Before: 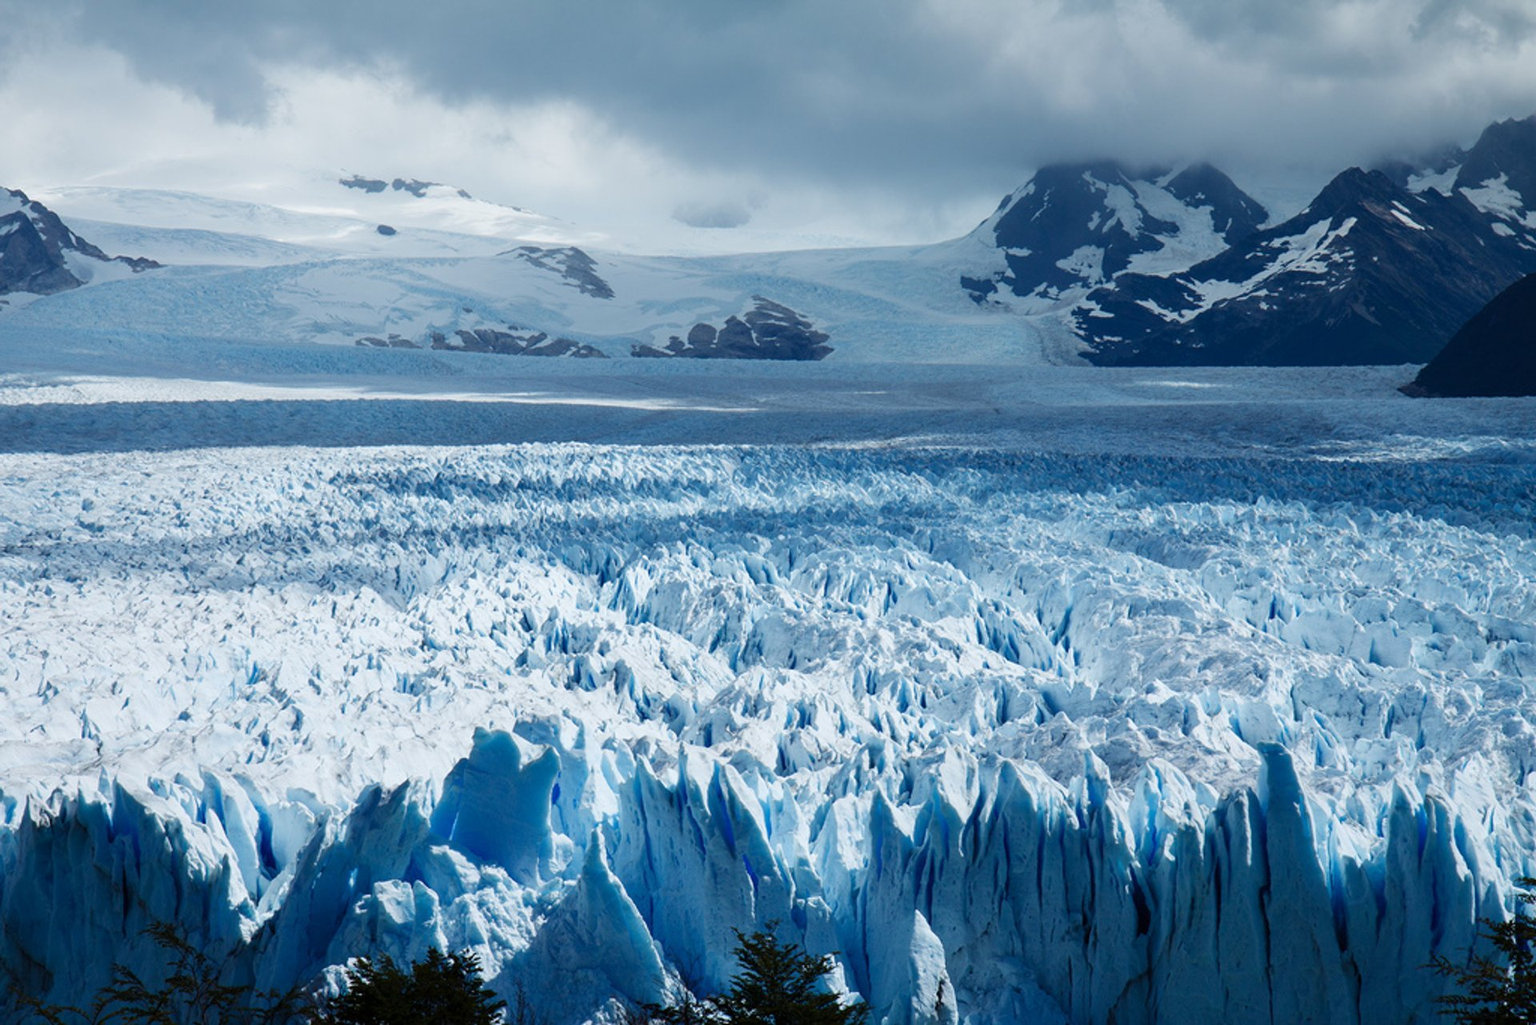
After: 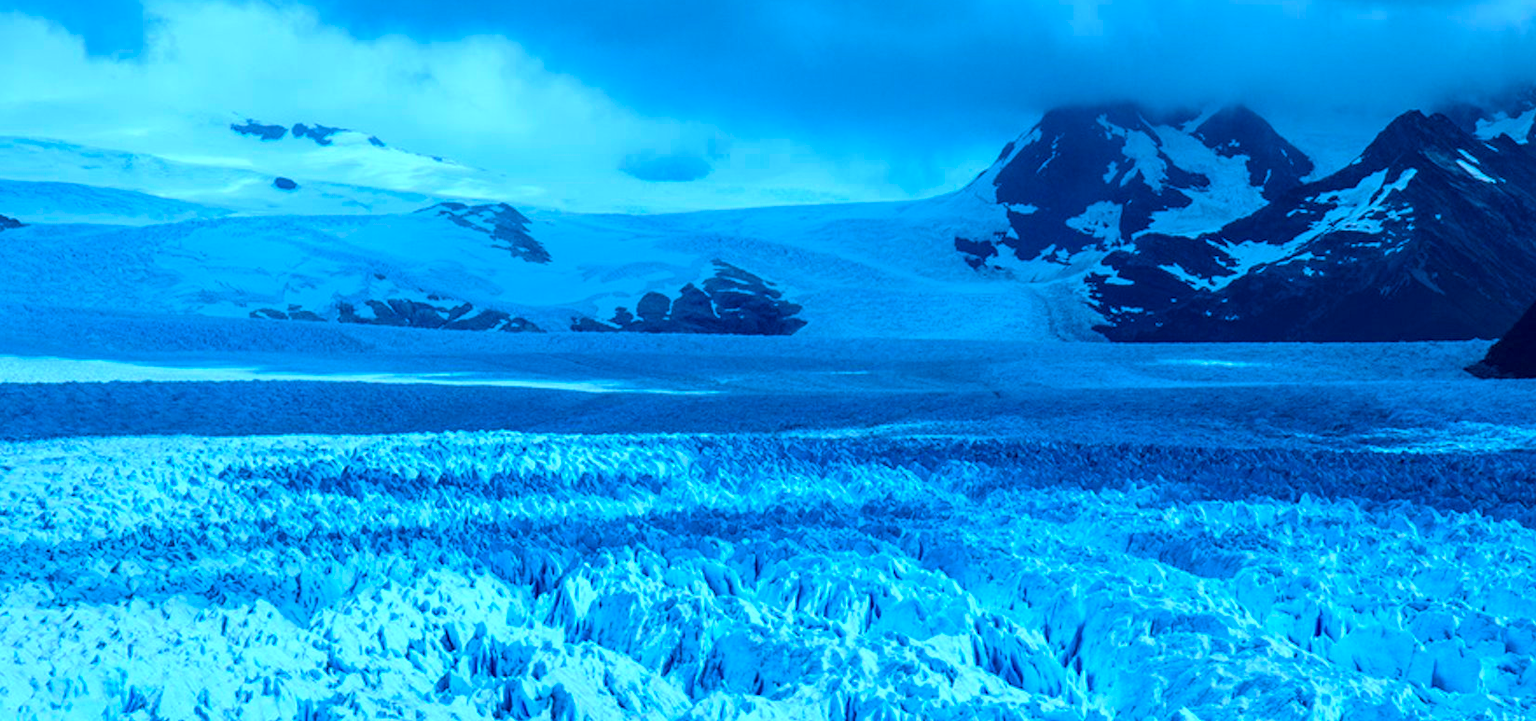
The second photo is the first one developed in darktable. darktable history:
crop and rotate: left 9.255%, top 7.256%, right 4.934%, bottom 32.254%
color balance rgb: highlights gain › chroma 0.218%, highlights gain › hue 331.52°, perceptual saturation grading › global saturation 25.184%
color calibration: illuminant custom, x 0.434, y 0.394, temperature 3110.56 K
local contrast: detail 130%
